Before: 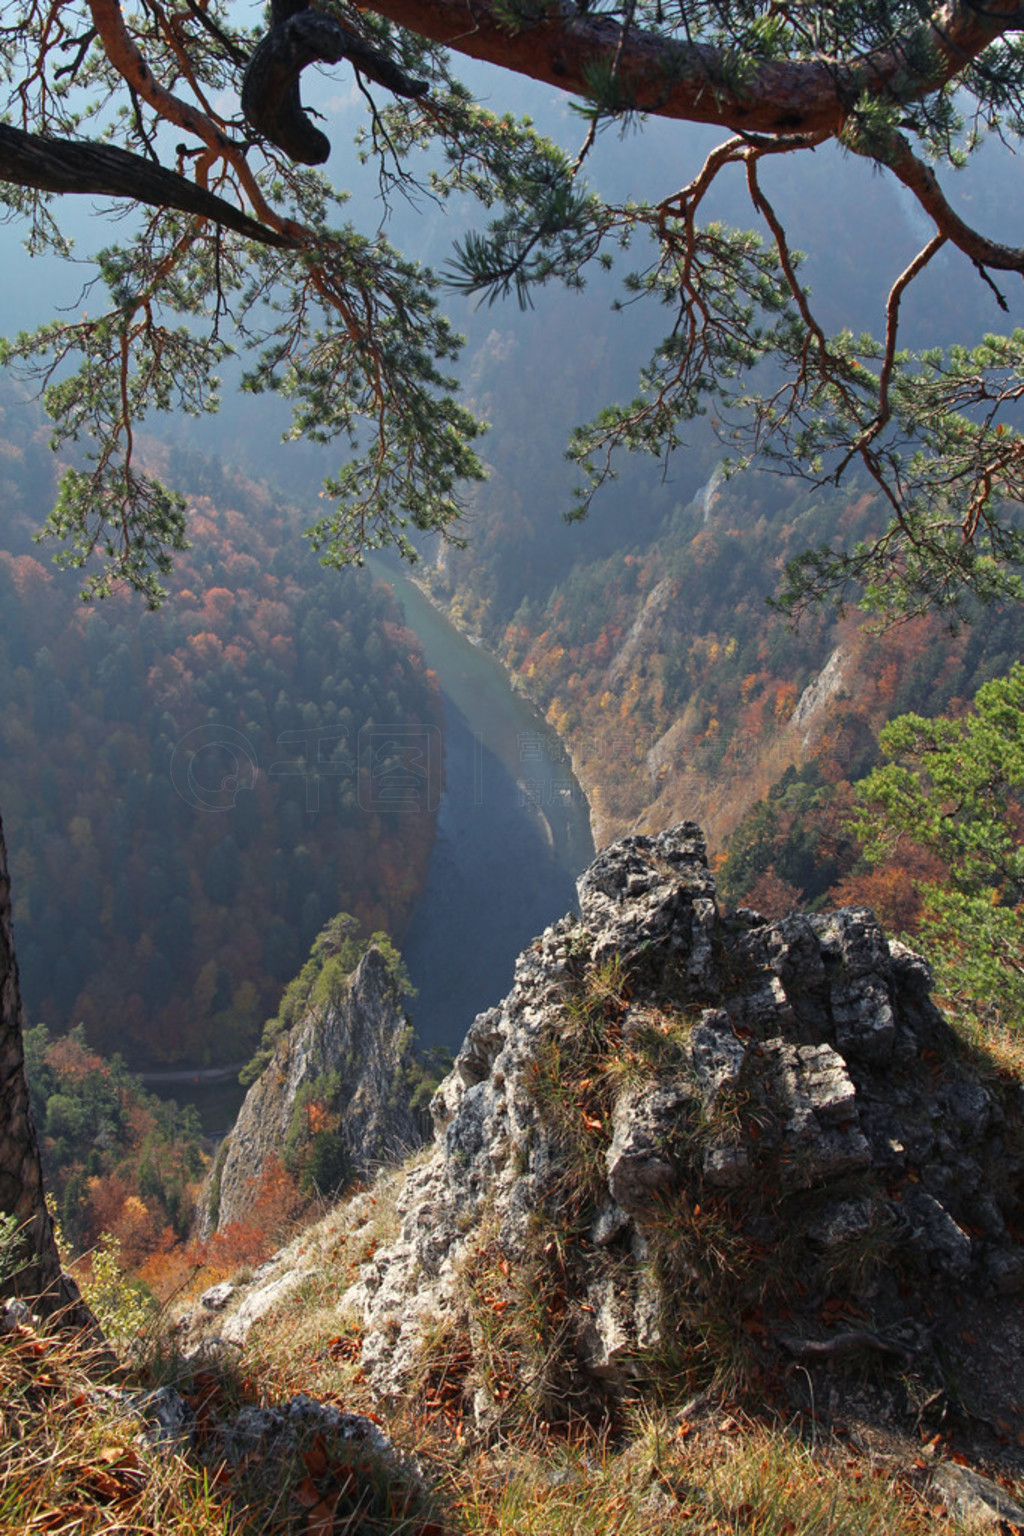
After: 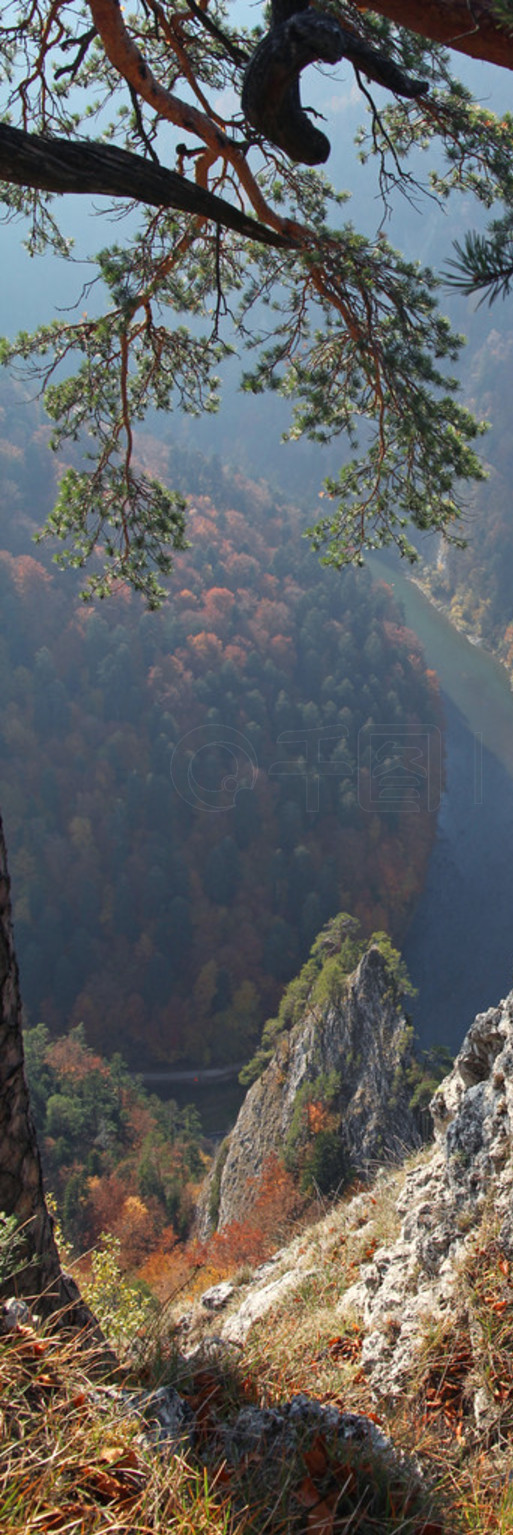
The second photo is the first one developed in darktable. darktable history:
tone equalizer: on, module defaults
crop and rotate: left 0.01%, top 0%, right 49.81%
